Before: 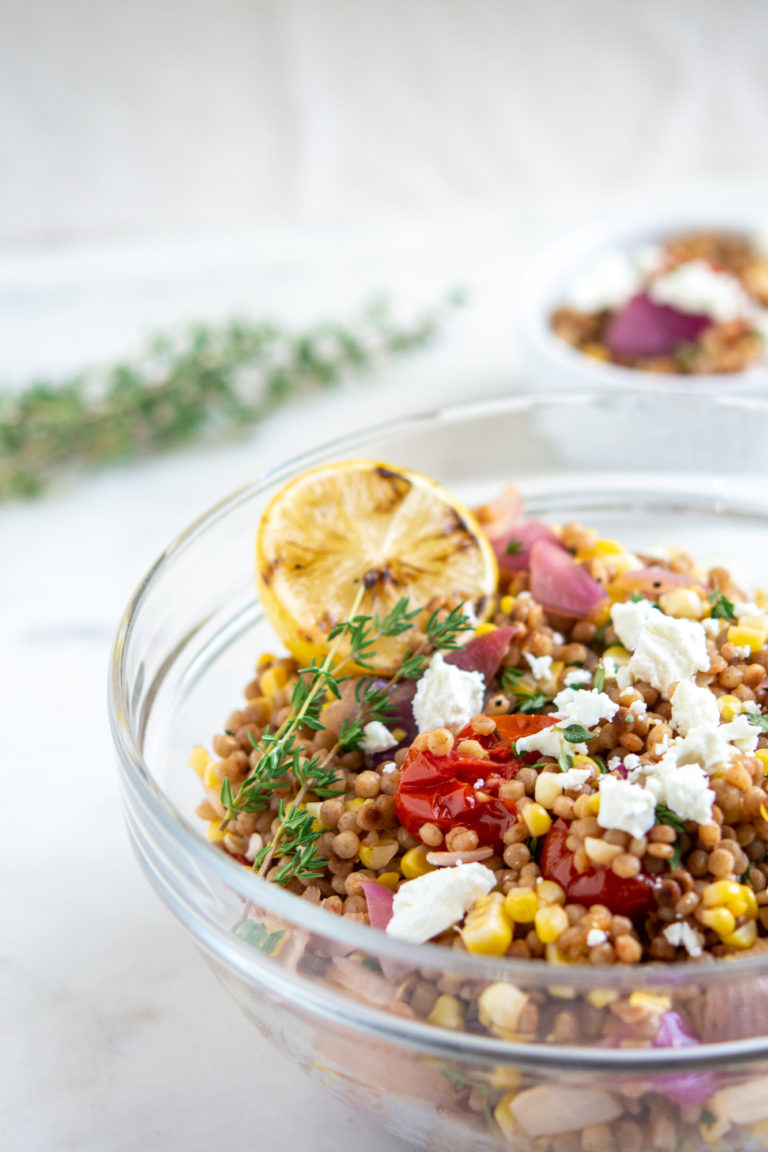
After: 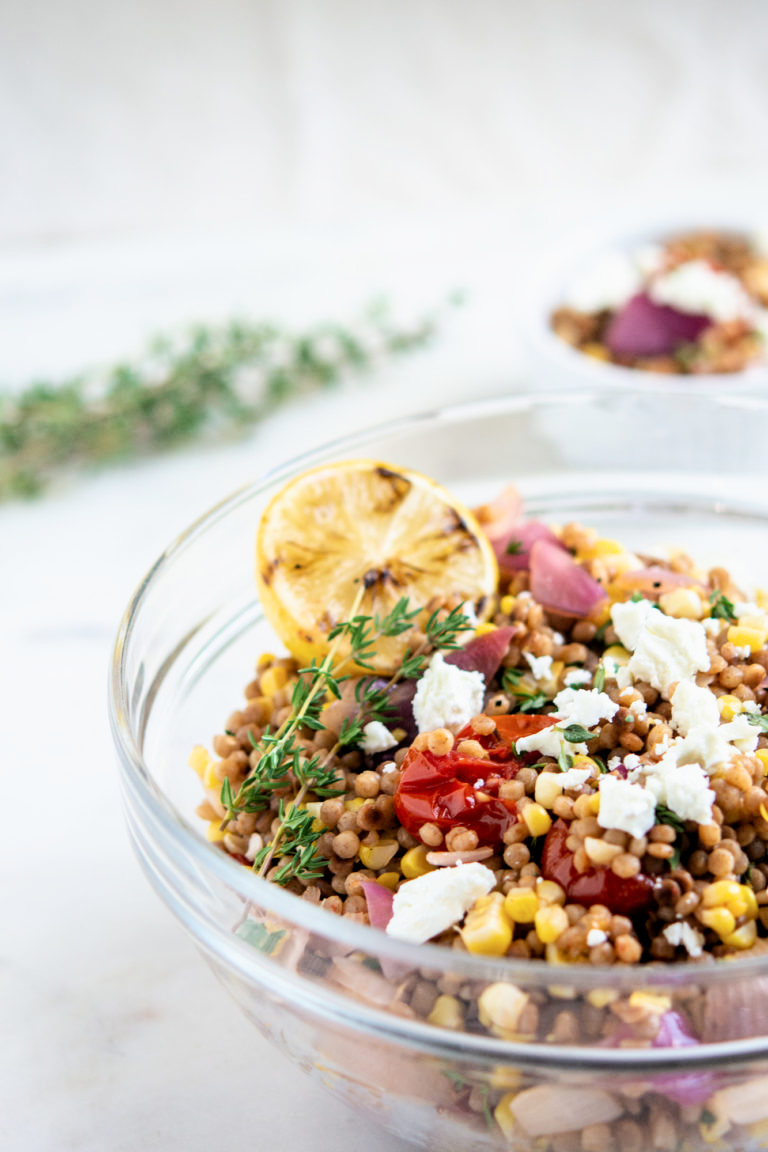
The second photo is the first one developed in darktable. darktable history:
filmic rgb: black relative exposure -6.24 EV, white relative exposure 2.79 EV, threshold 2.99 EV, target black luminance 0%, hardness 4.61, latitude 67.96%, contrast 1.282, shadows ↔ highlights balance -3.19%, enable highlight reconstruction true
